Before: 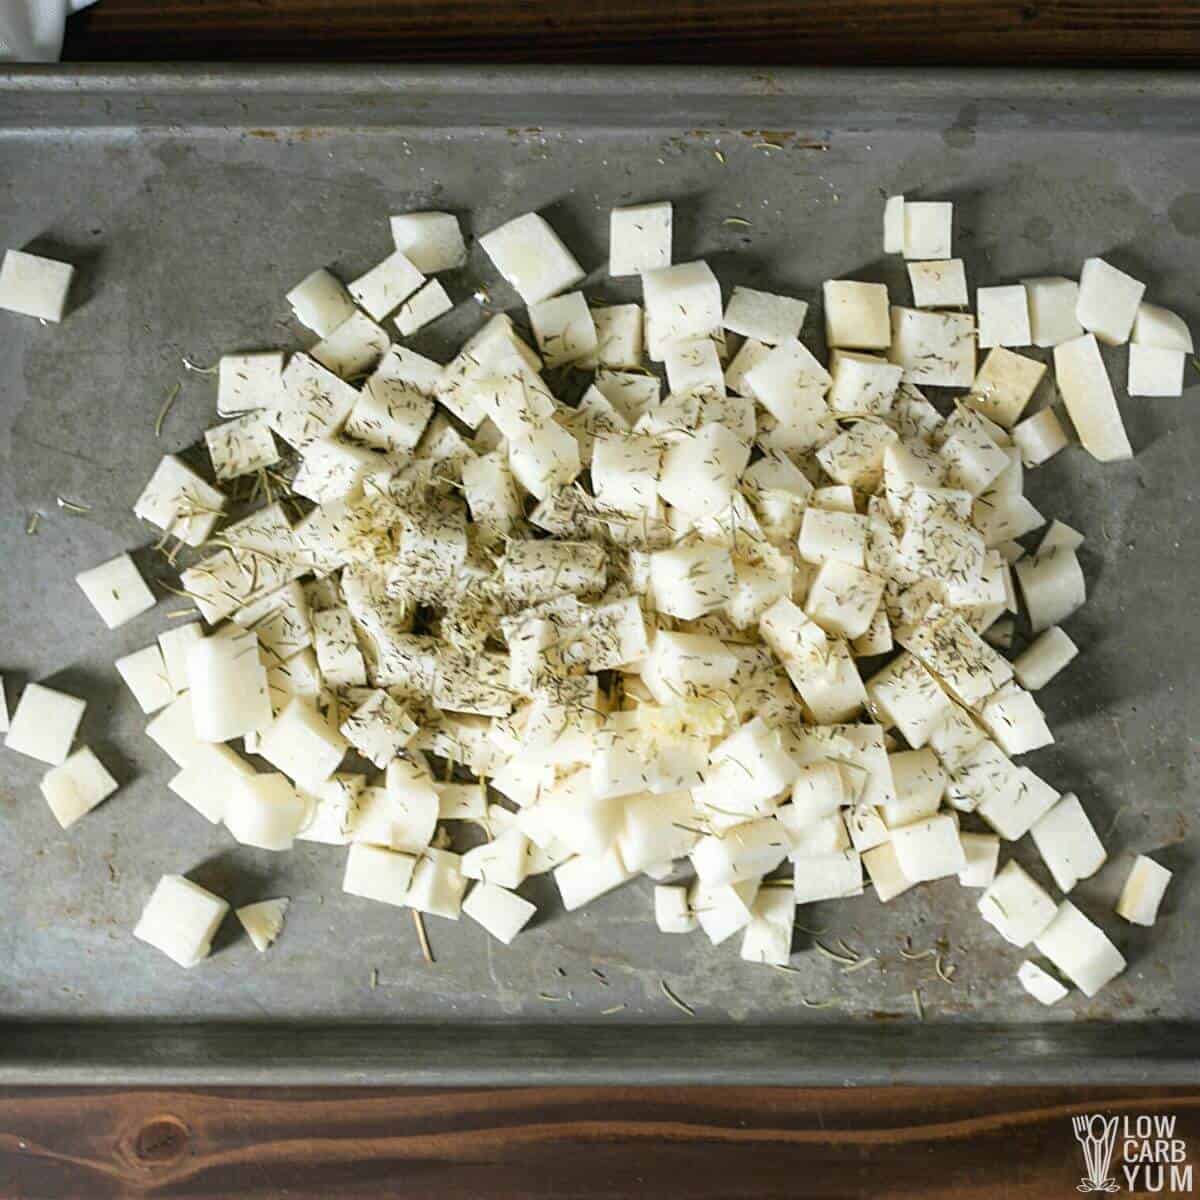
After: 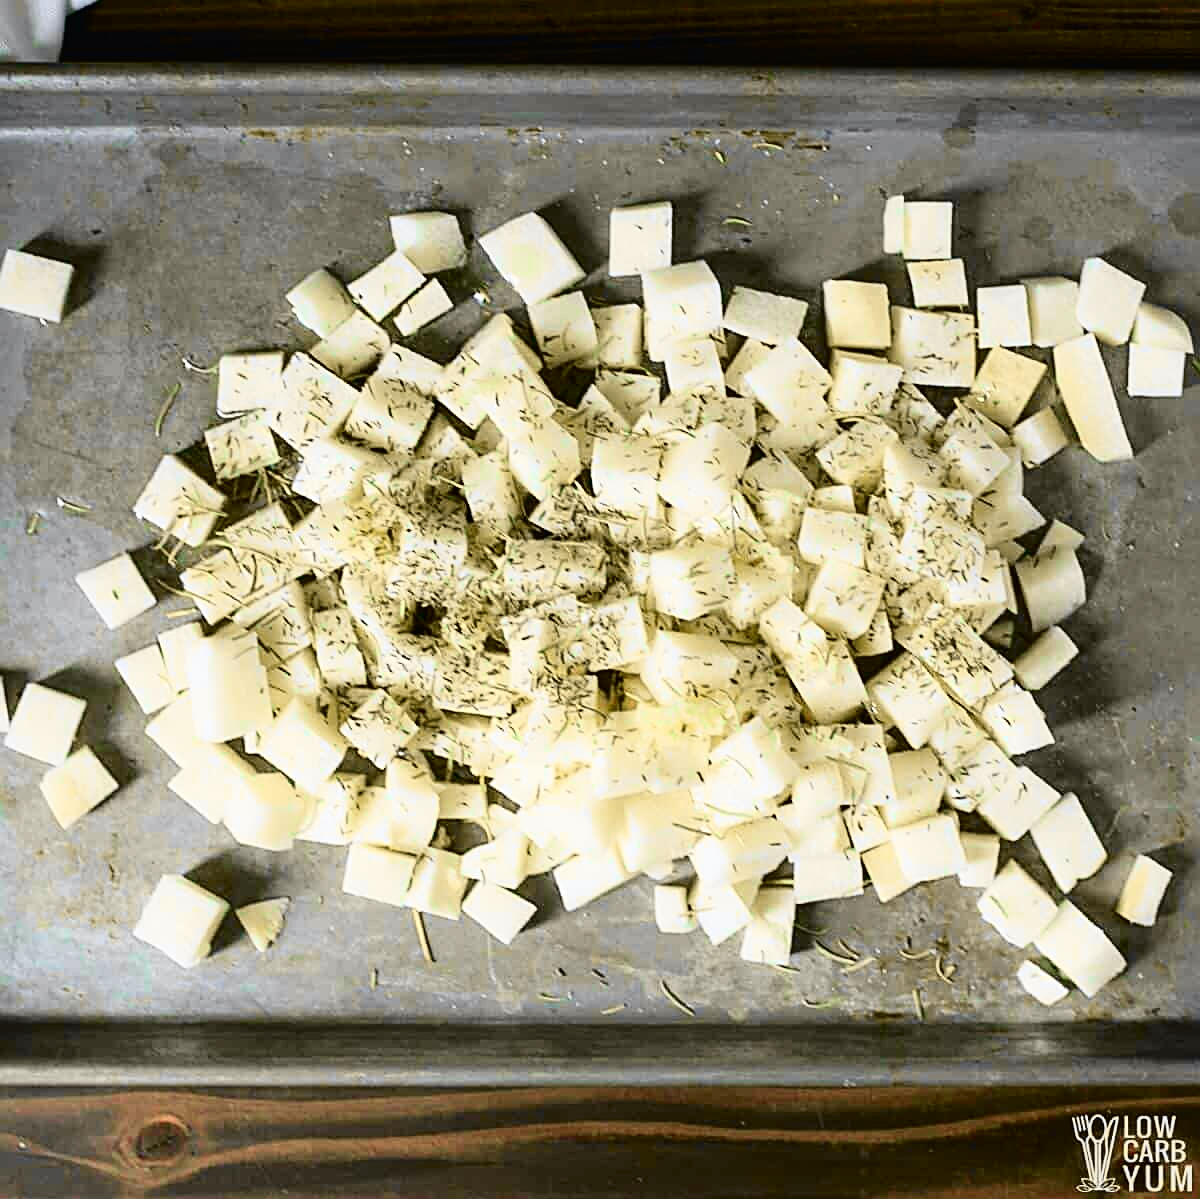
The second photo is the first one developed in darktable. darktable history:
sharpen: on, module defaults
tone curve: curves: ch0 [(0, 0.011) (0.053, 0.026) (0.174, 0.115) (0.398, 0.444) (0.673, 0.775) (0.829, 0.906) (0.991, 0.981)]; ch1 [(0, 0) (0.276, 0.206) (0.409, 0.383) (0.473, 0.458) (0.492, 0.499) (0.521, 0.502) (0.546, 0.543) (0.585, 0.617) (0.659, 0.686) (0.78, 0.8) (1, 1)]; ch2 [(0, 0) (0.438, 0.449) (0.473, 0.469) (0.503, 0.5) (0.523, 0.538) (0.562, 0.598) (0.612, 0.635) (0.695, 0.713) (1, 1)], color space Lab, independent channels, preserve colors none
crop: bottom 0.071%
